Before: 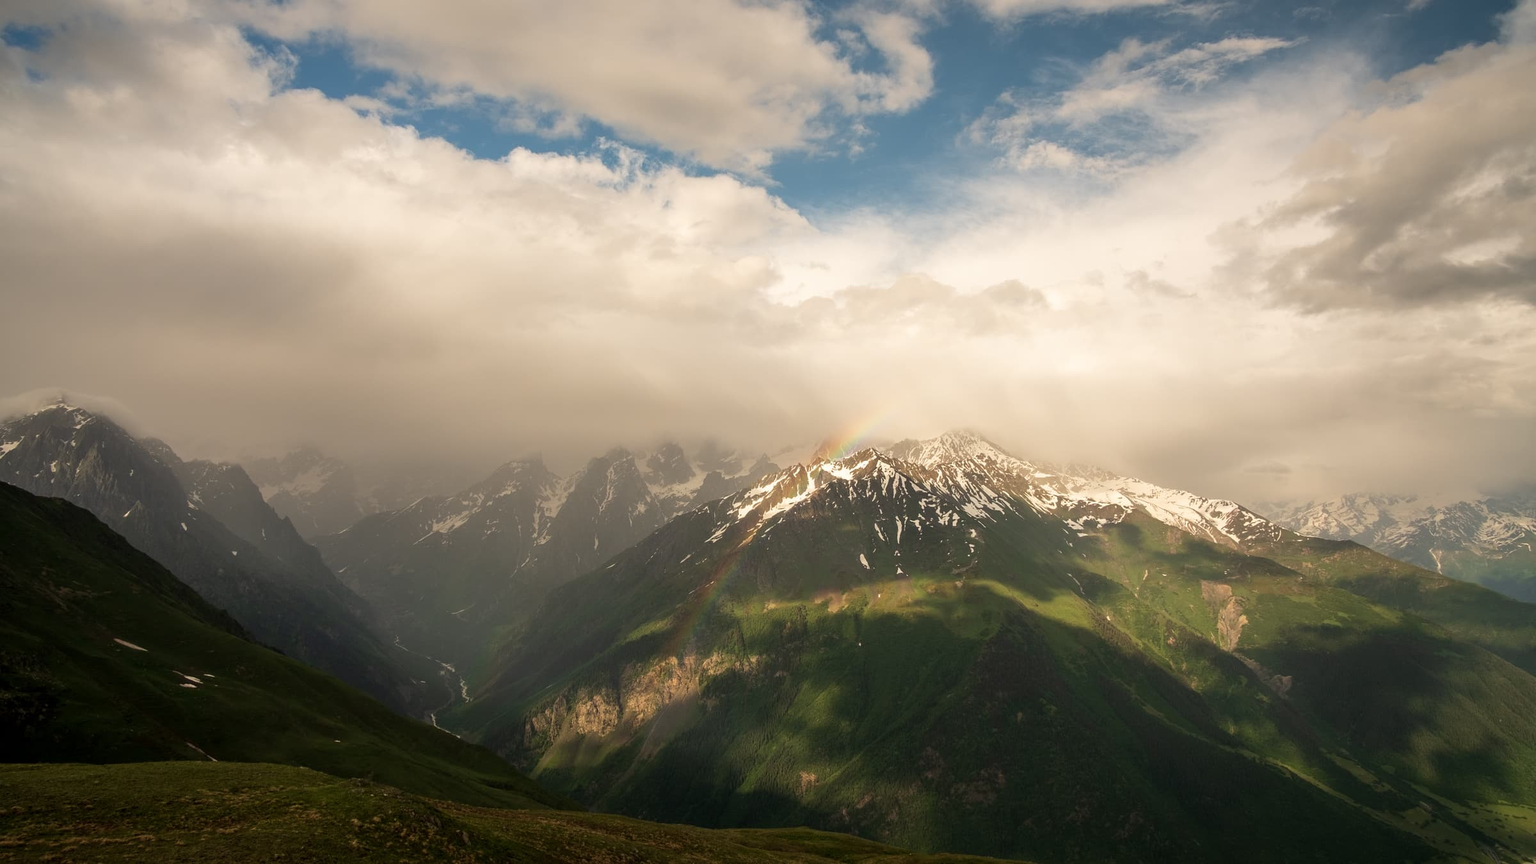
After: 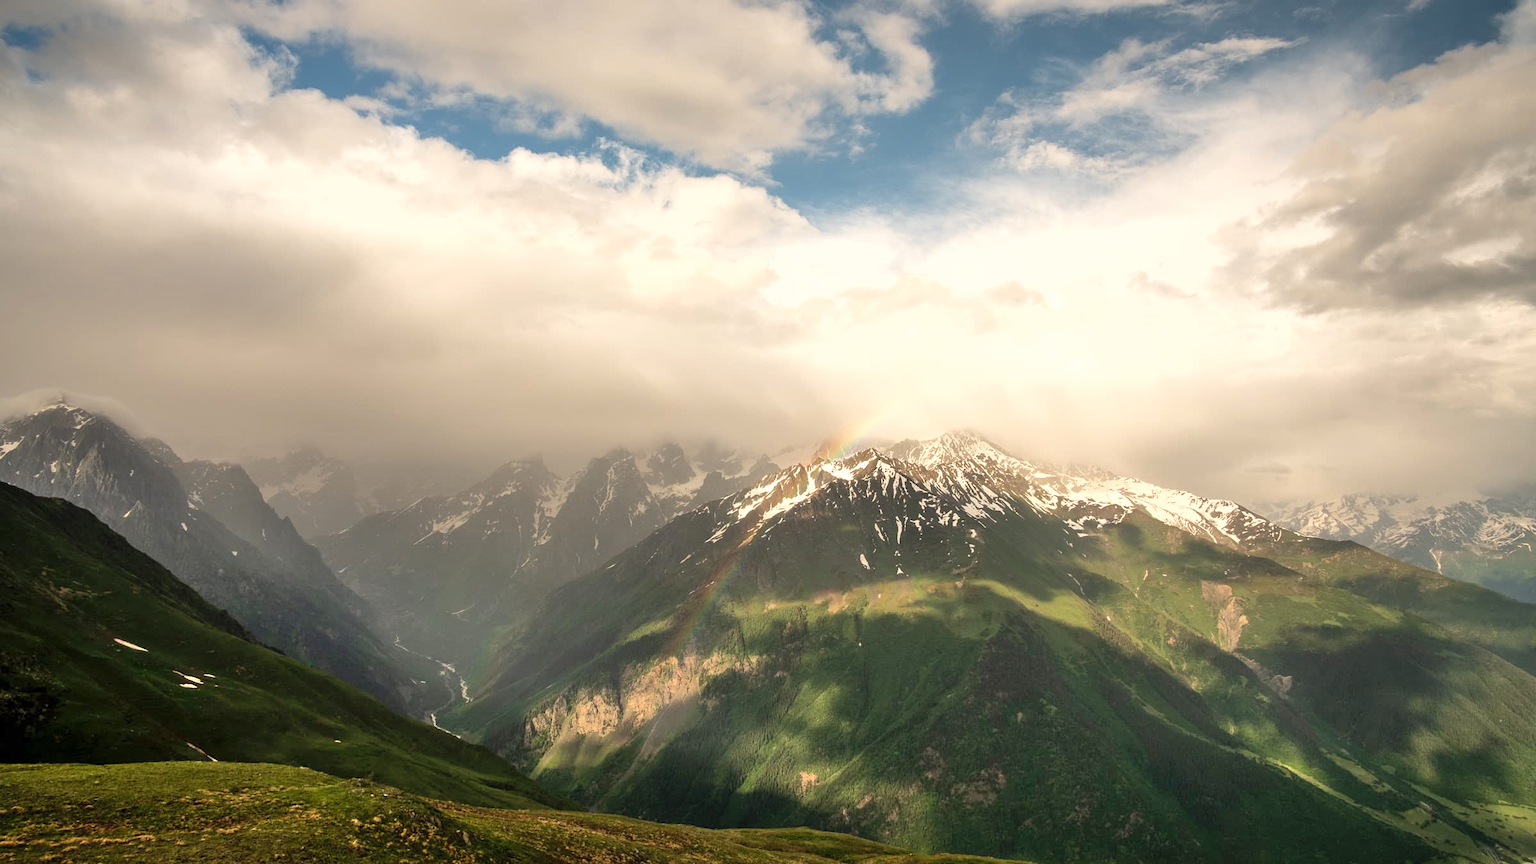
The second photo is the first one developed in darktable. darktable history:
shadows and highlights: radius 110.37, shadows 51.61, white point adjustment 9.14, highlights -5.2, soften with gaussian
